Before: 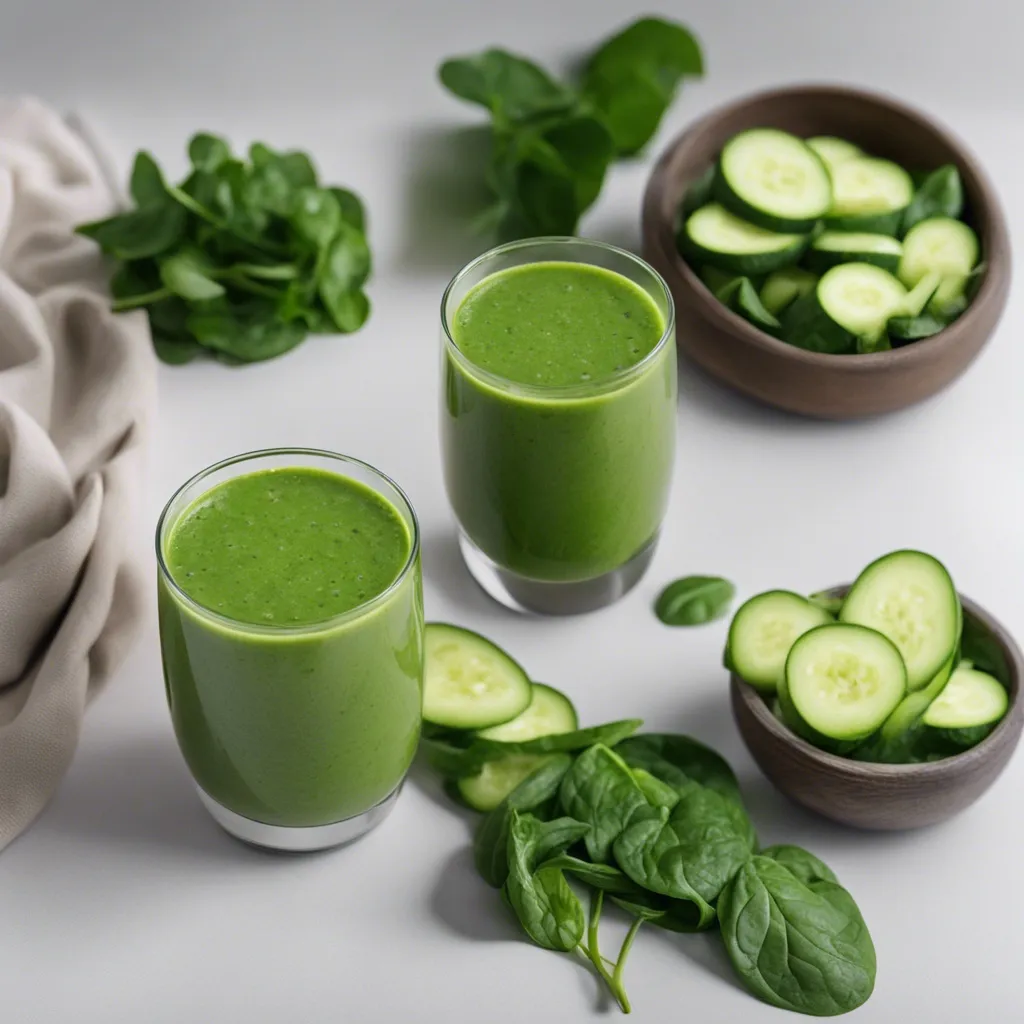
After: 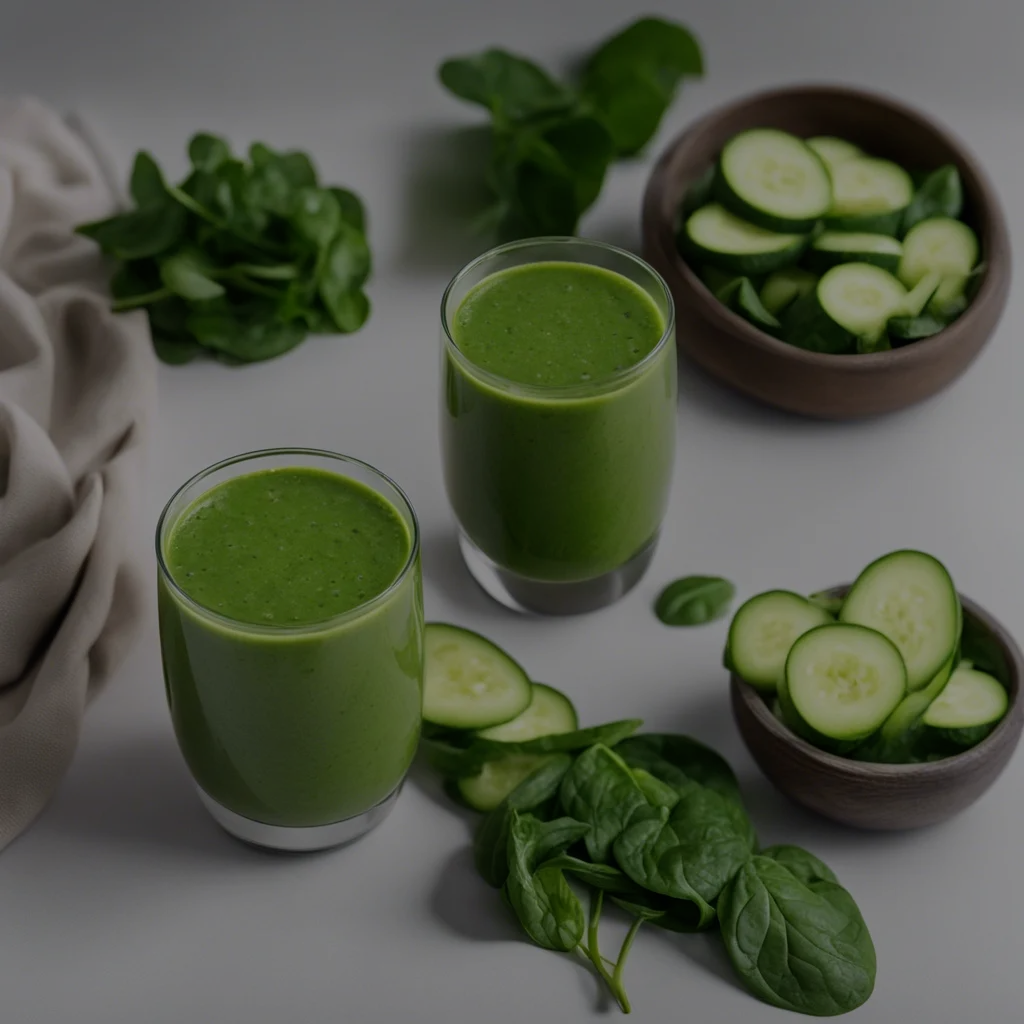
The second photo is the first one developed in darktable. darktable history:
exposure: exposure -1.551 EV, compensate exposure bias true, compensate highlight preservation false
